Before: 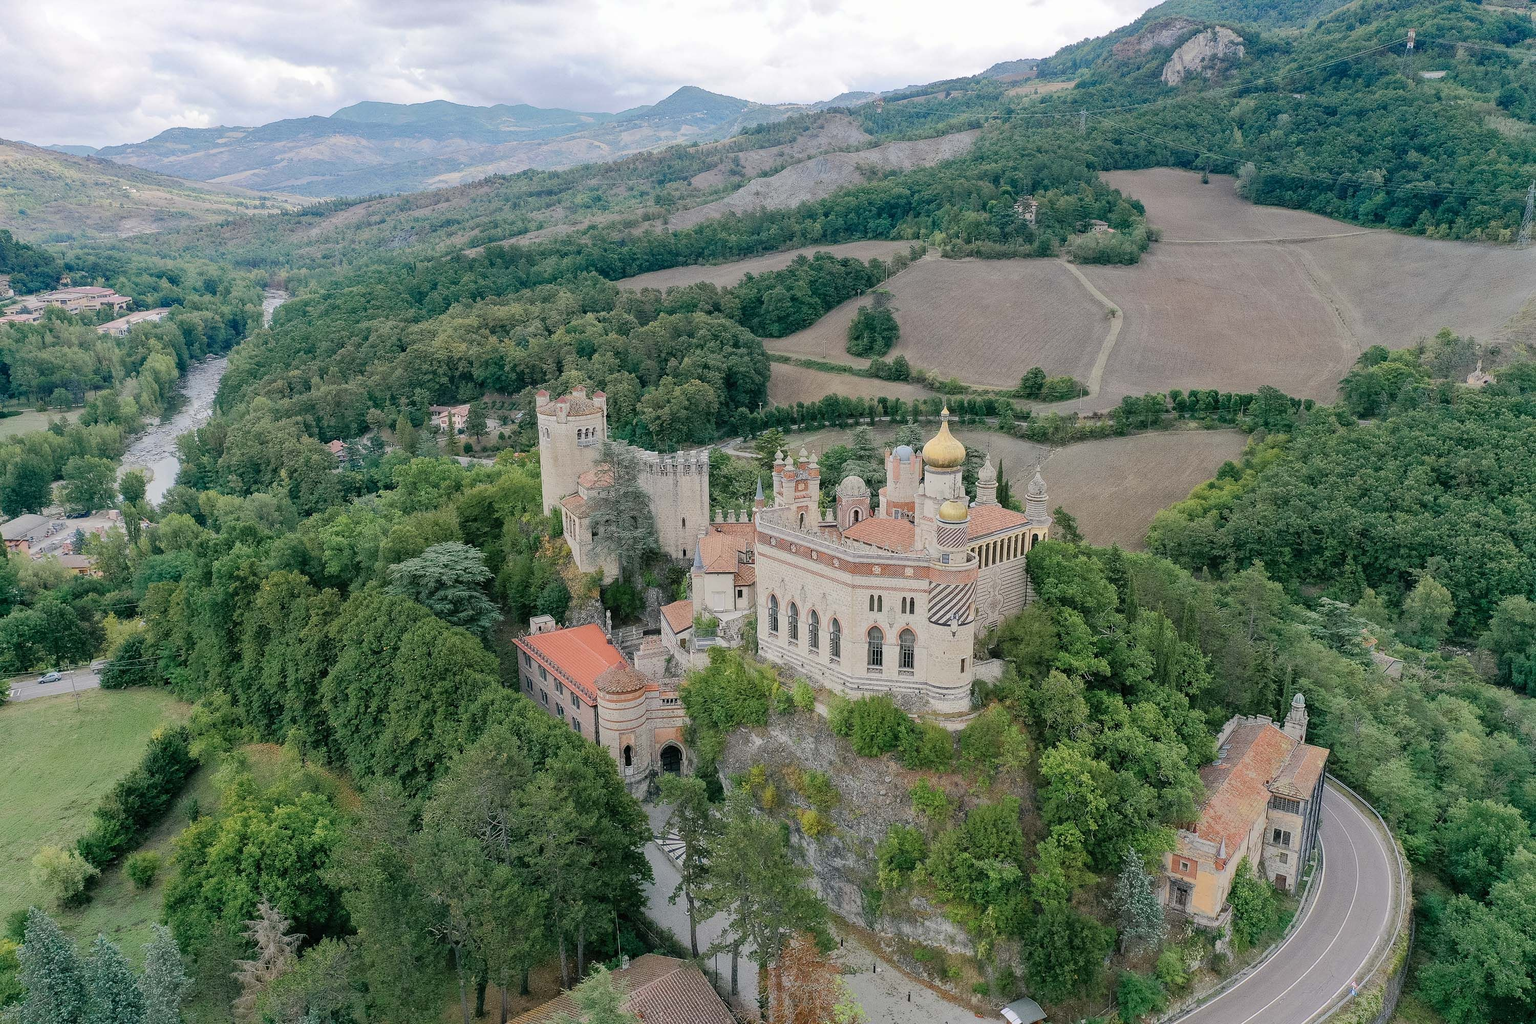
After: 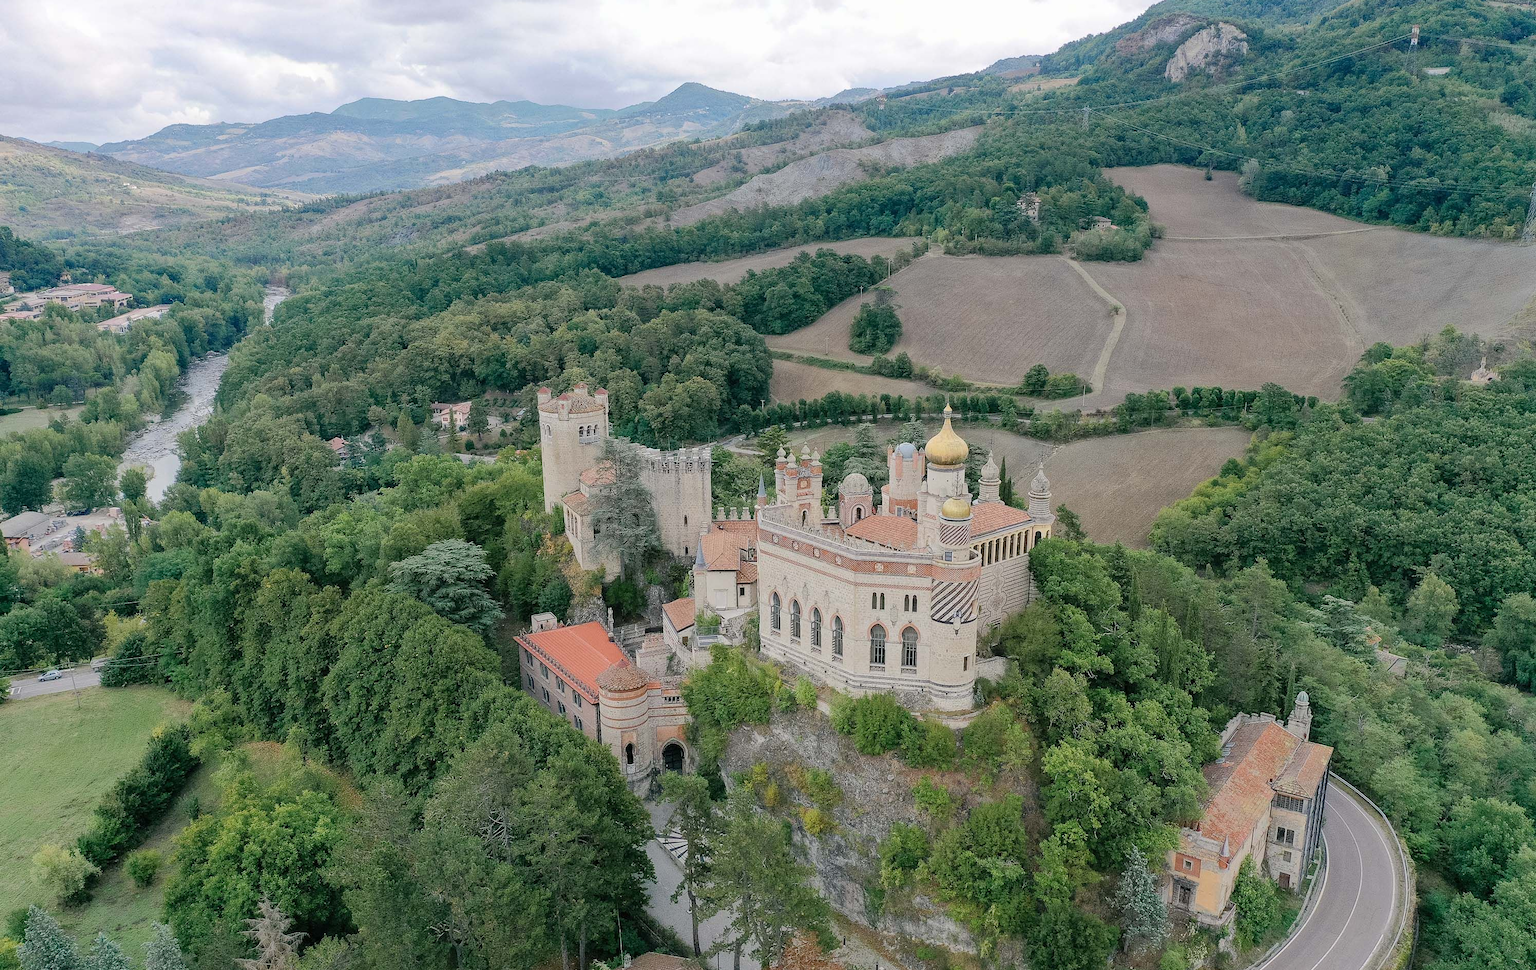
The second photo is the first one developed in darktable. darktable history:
tone equalizer: on, module defaults
crop: top 0.448%, right 0.264%, bottom 5.045%
